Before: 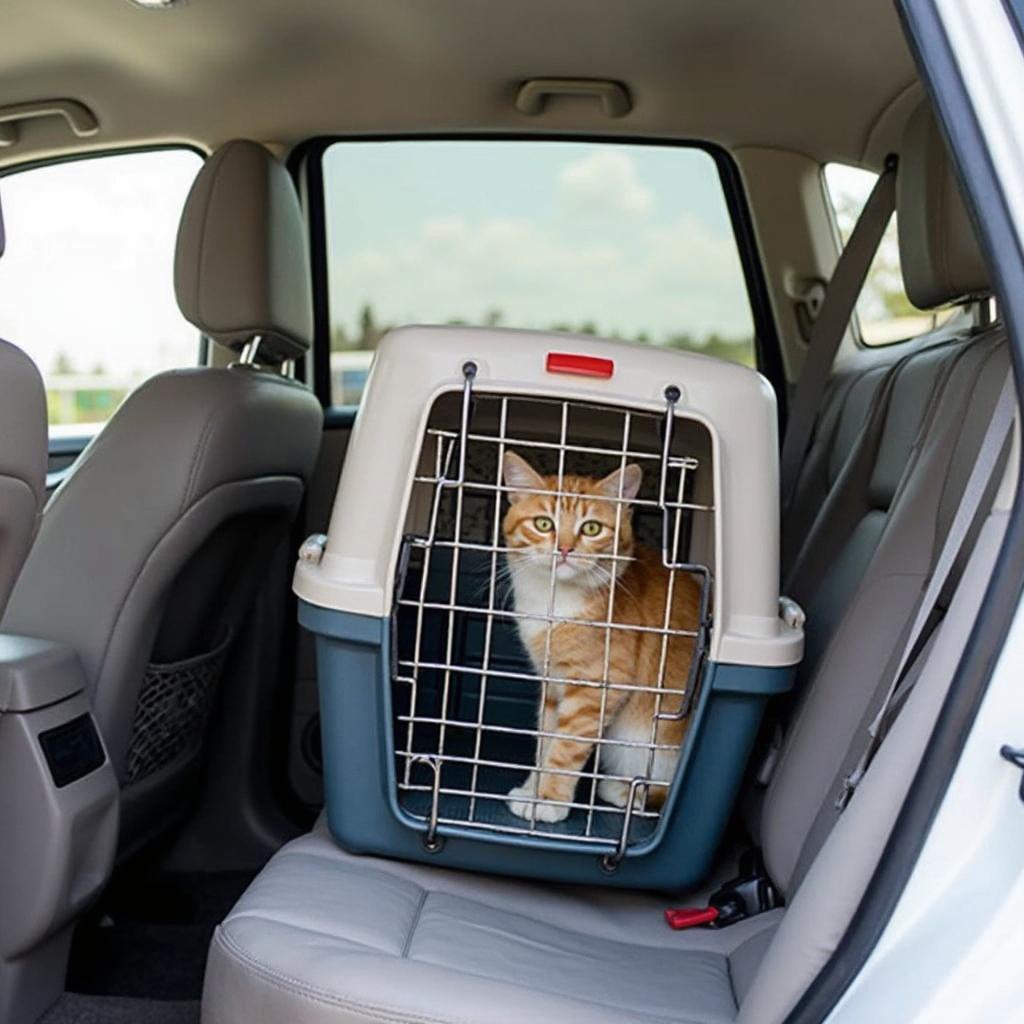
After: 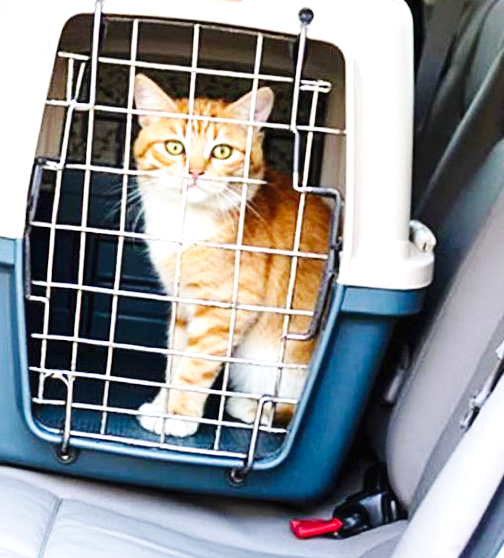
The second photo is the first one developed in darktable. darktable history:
crop: left 34.479%, top 38.822%, right 13.718%, bottom 5.172%
rotate and perspective: rotation 0.074°, lens shift (vertical) 0.096, lens shift (horizontal) -0.041, crop left 0.043, crop right 0.952, crop top 0.024, crop bottom 0.979
base curve: curves: ch0 [(0, 0) (0.032, 0.025) (0.121, 0.166) (0.206, 0.329) (0.605, 0.79) (1, 1)], preserve colors none
exposure: black level correction 0, exposure 1.2 EV, compensate exposure bias true, compensate highlight preservation false
